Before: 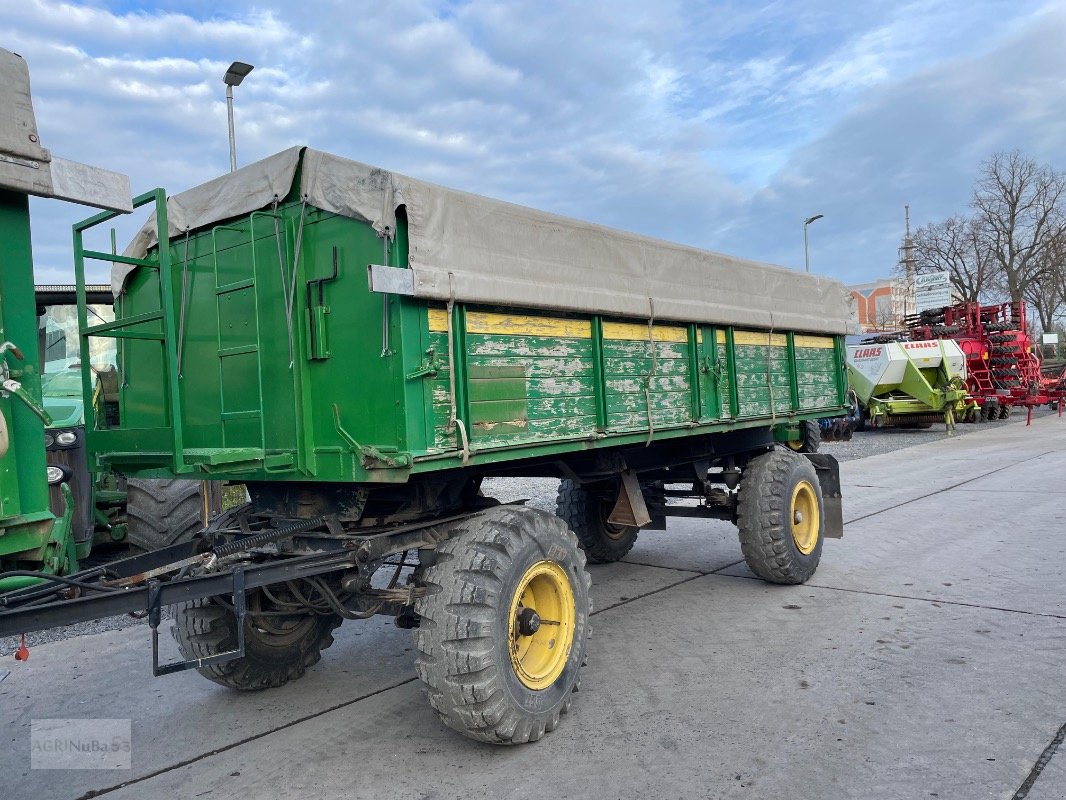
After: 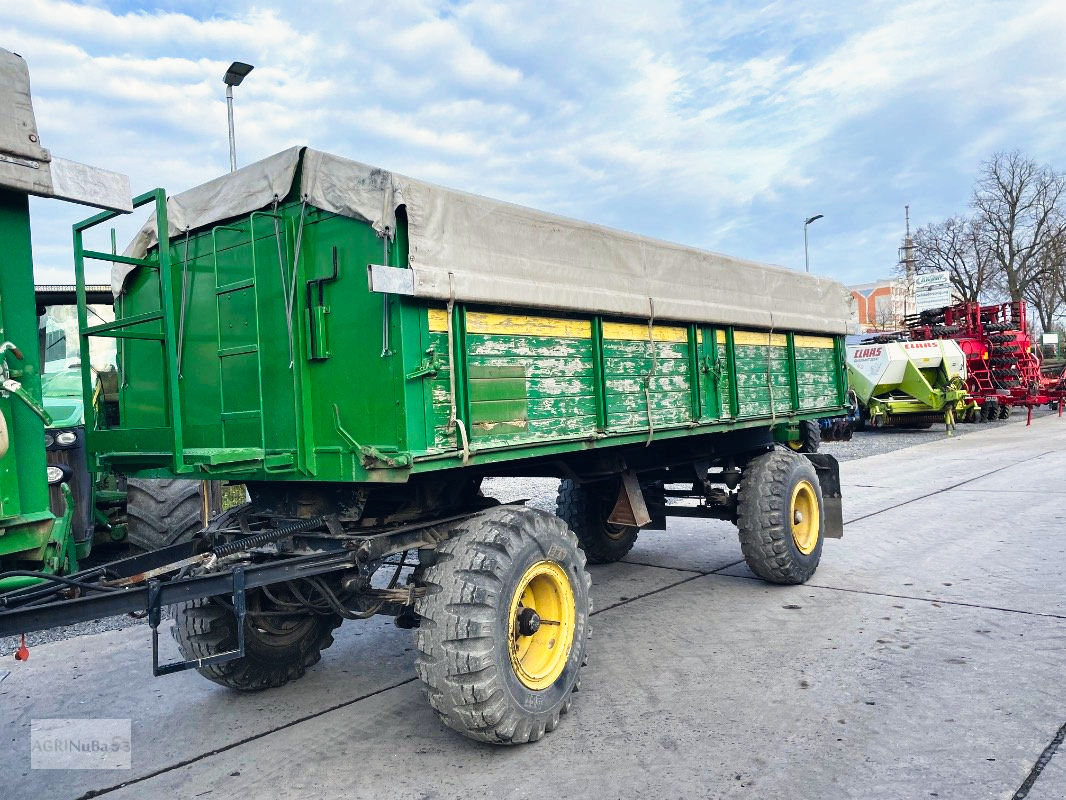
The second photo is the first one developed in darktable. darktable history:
shadows and highlights: shadows 51.72, highlights -28.46, soften with gaussian
color correction: highlights a* 0.232, highlights b* 2.71, shadows a* -0.772, shadows b* -4.65
tone curve: curves: ch0 [(0, 0.018) (0.162, 0.128) (0.434, 0.478) (0.667, 0.785) (0.819, 0.943) (1, 0.991)]; ch1 [(0, 0) (0.402, 0.36) (0.476, 0.449) (0.506, 0.505) (0.523, 0.518) (0.582, 0.586) (0.641, 0.668) (0.7, 0.741) (1, 1)]; ch2 [(0, 0) (0.416, 0.403) (0.483, 0.472) (0.503, 0.505) (0.521, 0.519) (0.547, 0.561) (0.597, 0.643) (0.699, 0.759) (0.997, 0.858)], preserve colors none
